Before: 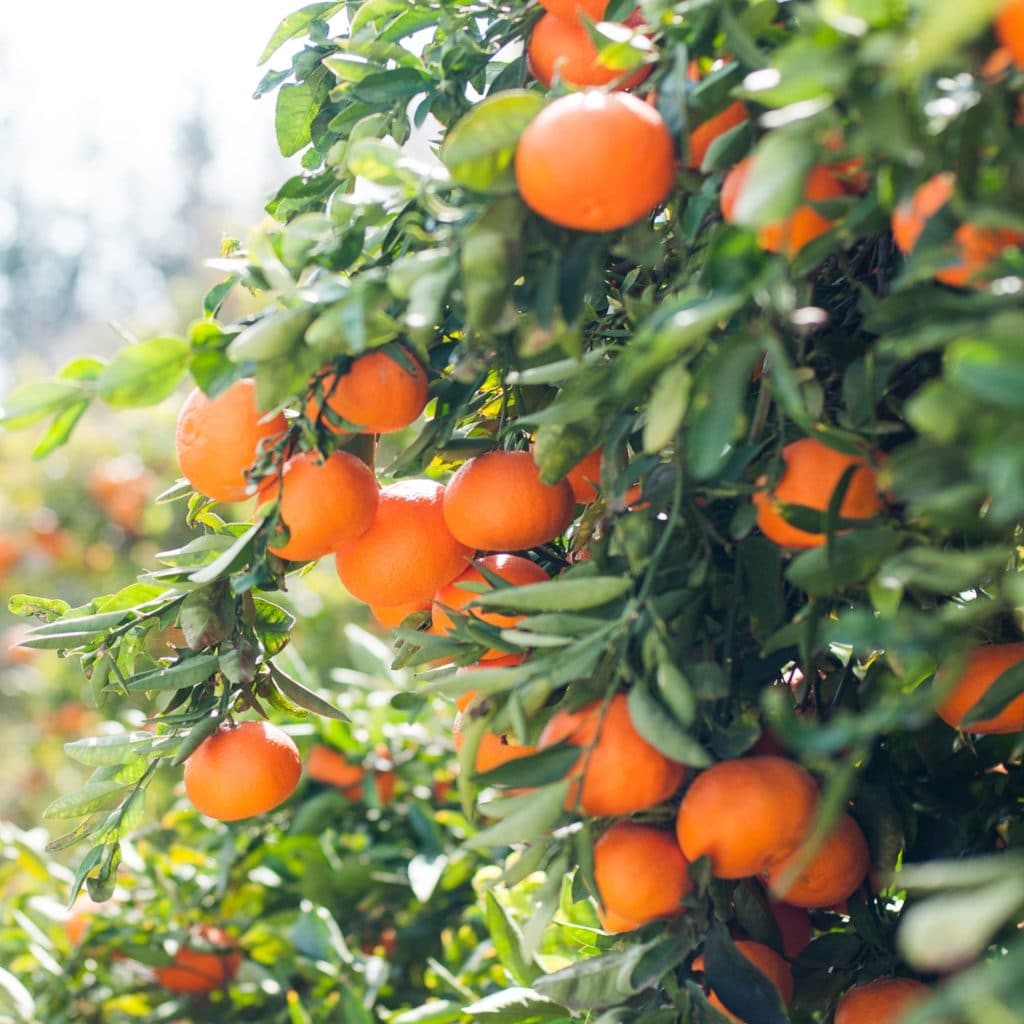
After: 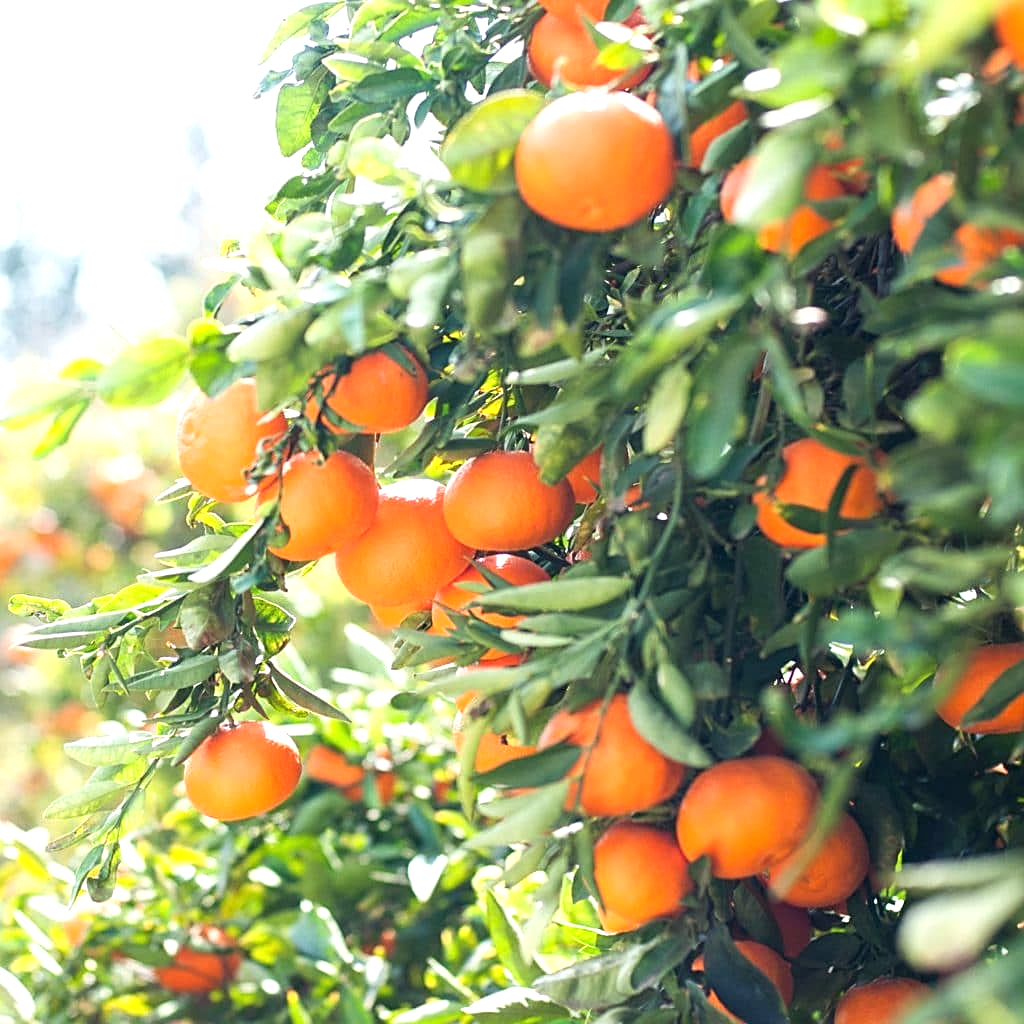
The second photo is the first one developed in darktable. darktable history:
sharpen: on, module defaults
exposure: exposure 0.601 EV, compensate exposure bias true, compensate highlight preservation false
